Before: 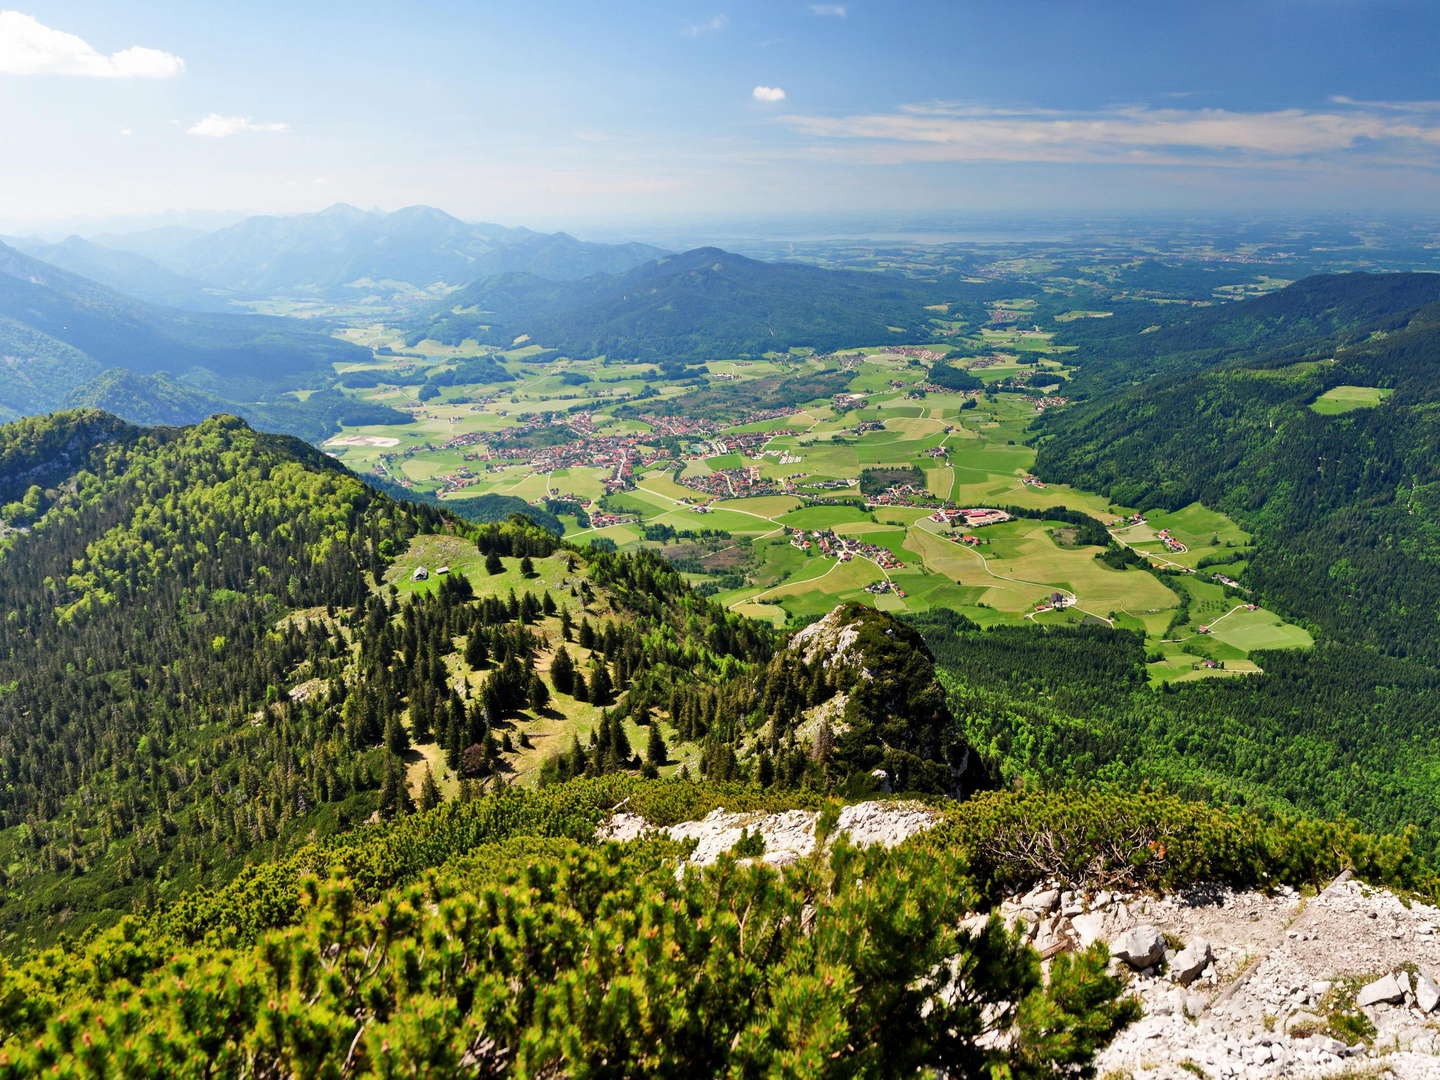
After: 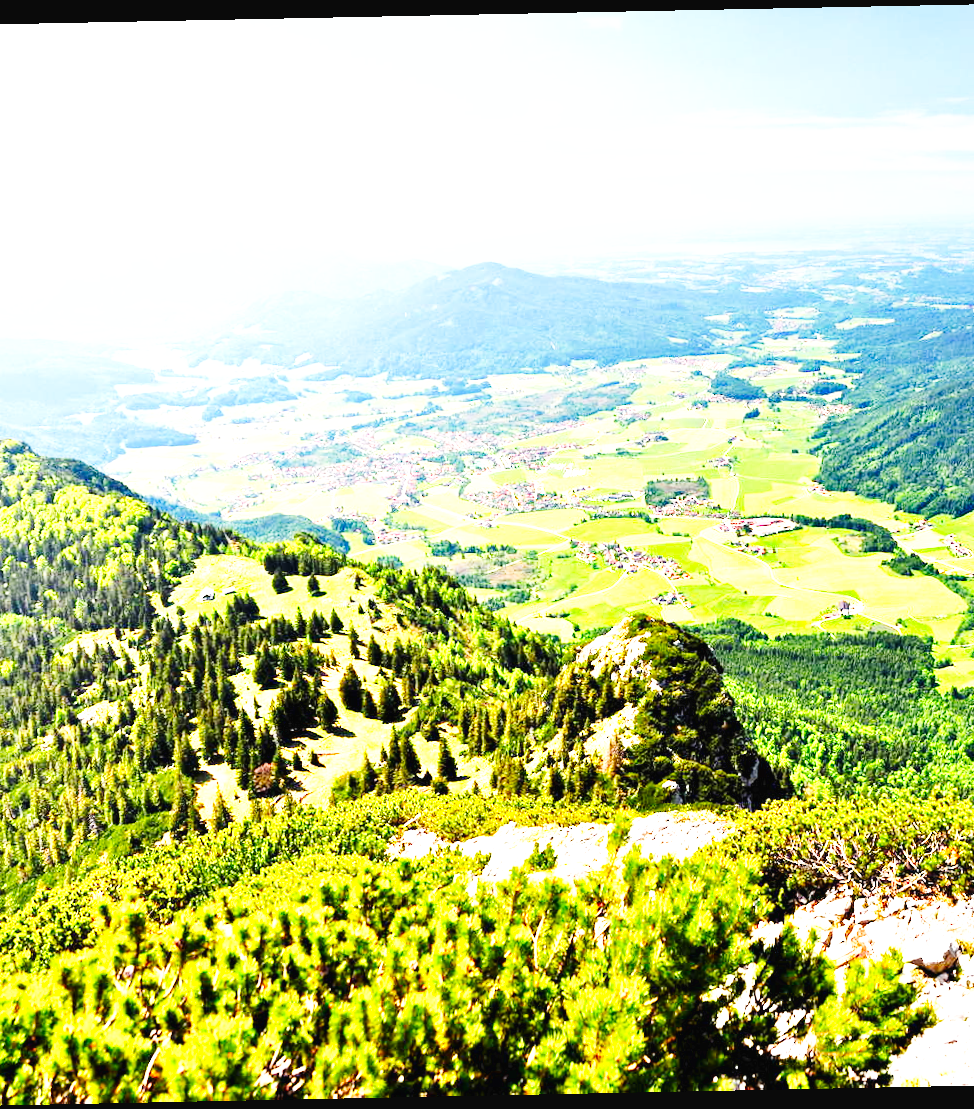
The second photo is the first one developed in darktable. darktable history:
crop and rotate: left 15.446%, right 17.836%
exposure: exposure 1.137 EV, compensate highlight preservation false
rotate and perspective: rotation -1.17°, automatic cropping off
base curve: curves: ch0 [(0, 0.003) (0.001, 0.002) (0.006, 0.004) (0.02, 0.022) (0.048, 0.086) (0.094, 0.234) (0.162, 0.431) (0.258, 0.629) (0.385, 0.8) (0.548, 0.918) (0.751, 0.988) (1, 1)], preserve colors none
color zones: curves: ch0 [(0.224, 0.526) (0.75, 0.5)]; ch1 [(0.055, 0.526) (0.224, 0.761) (0.377, 0.526) (0.75, 0.5)]
